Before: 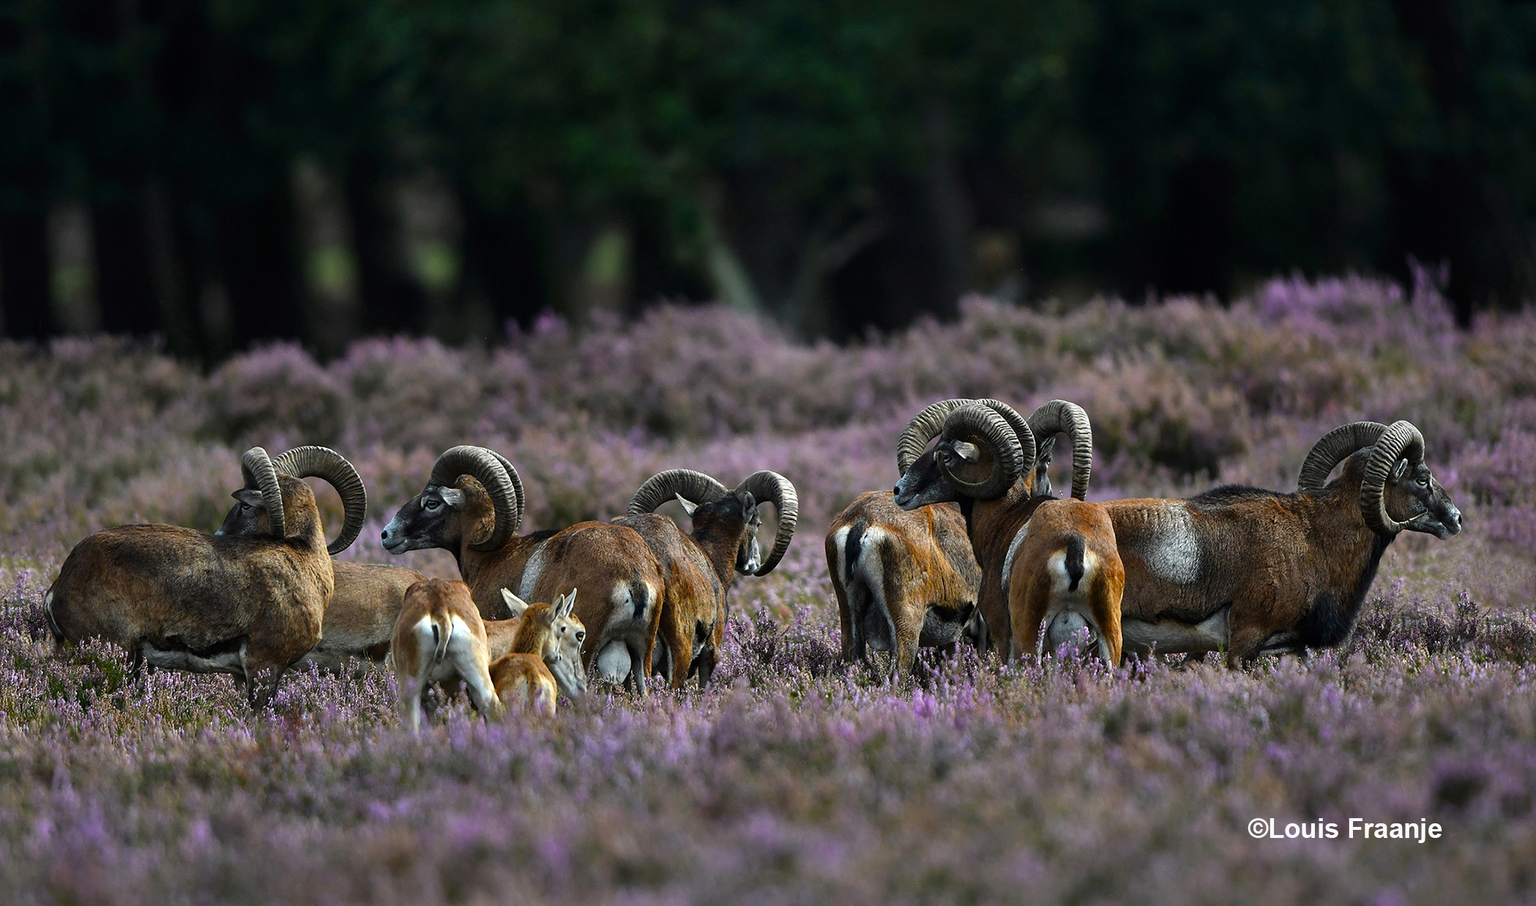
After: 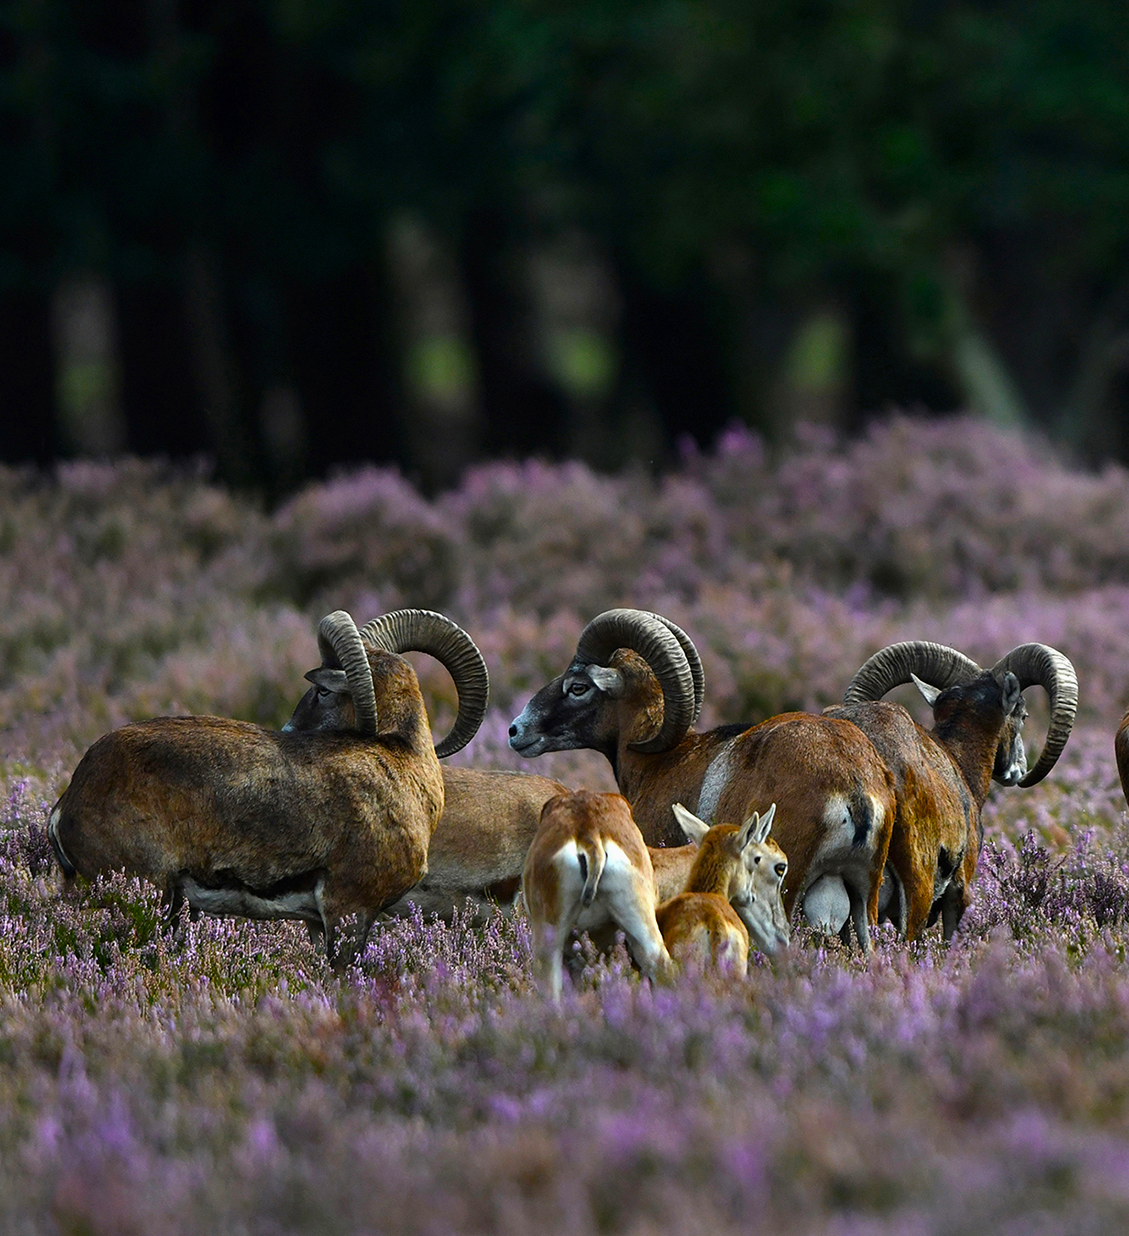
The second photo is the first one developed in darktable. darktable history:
color balance rgb: linear chroma grading › shadows -8%, linear chroma grading › global chroma 10%, perceptual saturation grading › global saturation 2%, perceptual saturation grading › highlights -2%, perceptual saturation grading › mid-tones 4%, perceptual saturation grading › shadows 8%, perceptual brilliance grading › global brilliance 2%, perceptual brilliance grading › highlights -4%, global vibrance 16%, saturation formula JzAzBz (2021)
crop: left 0.587%, right 45.588%, bottom 0.086%
